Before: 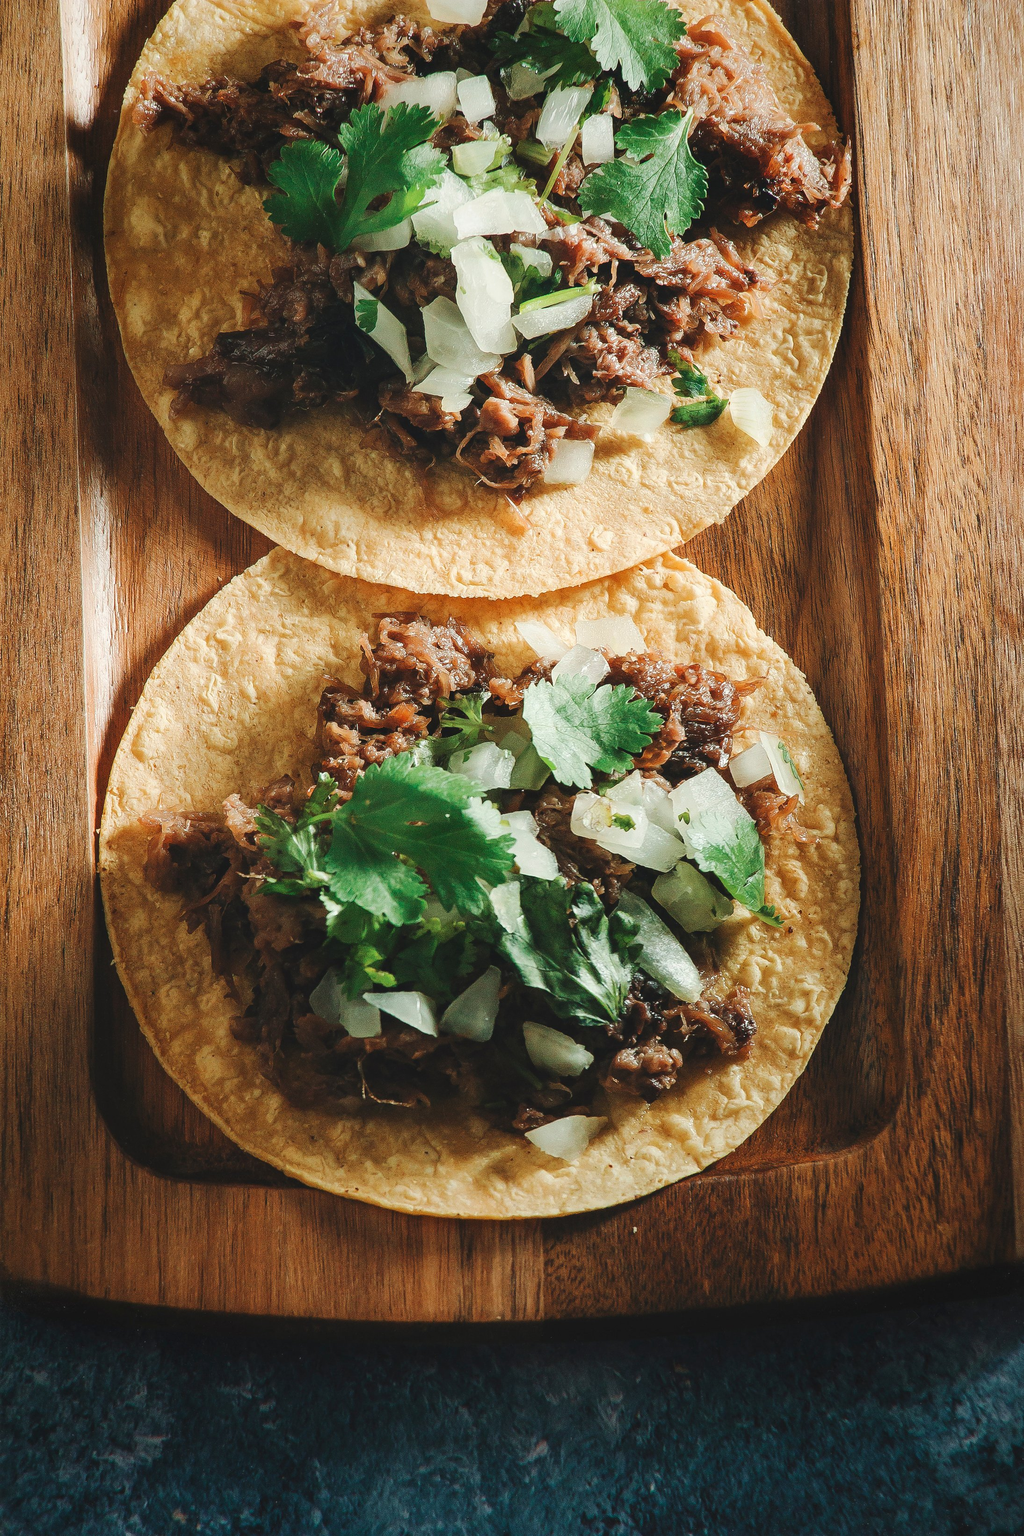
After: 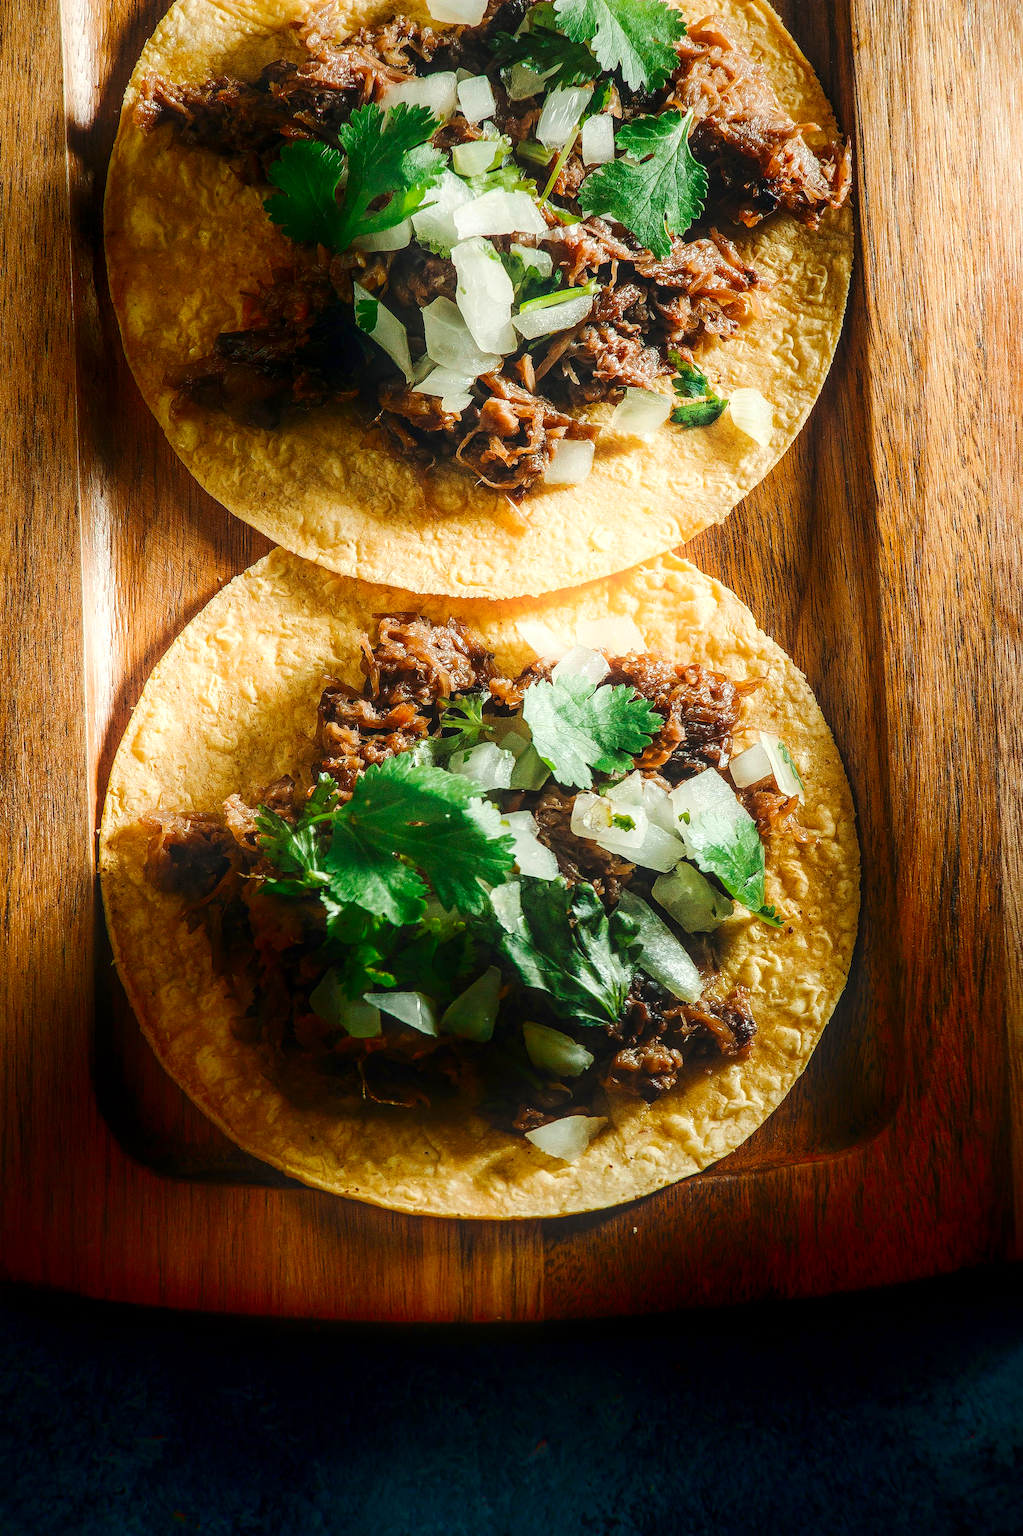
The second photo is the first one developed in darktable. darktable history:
color balance rgb: power › hue 207.74°, perceptual saturation grading › global saturation 30.686%, global vibrance 14.161%
shadows and highlights: shadows -89.56, highlights 90.6, soften with gaussian
local contrast: highlights 61%, detail 143%, midtone range 0.434
